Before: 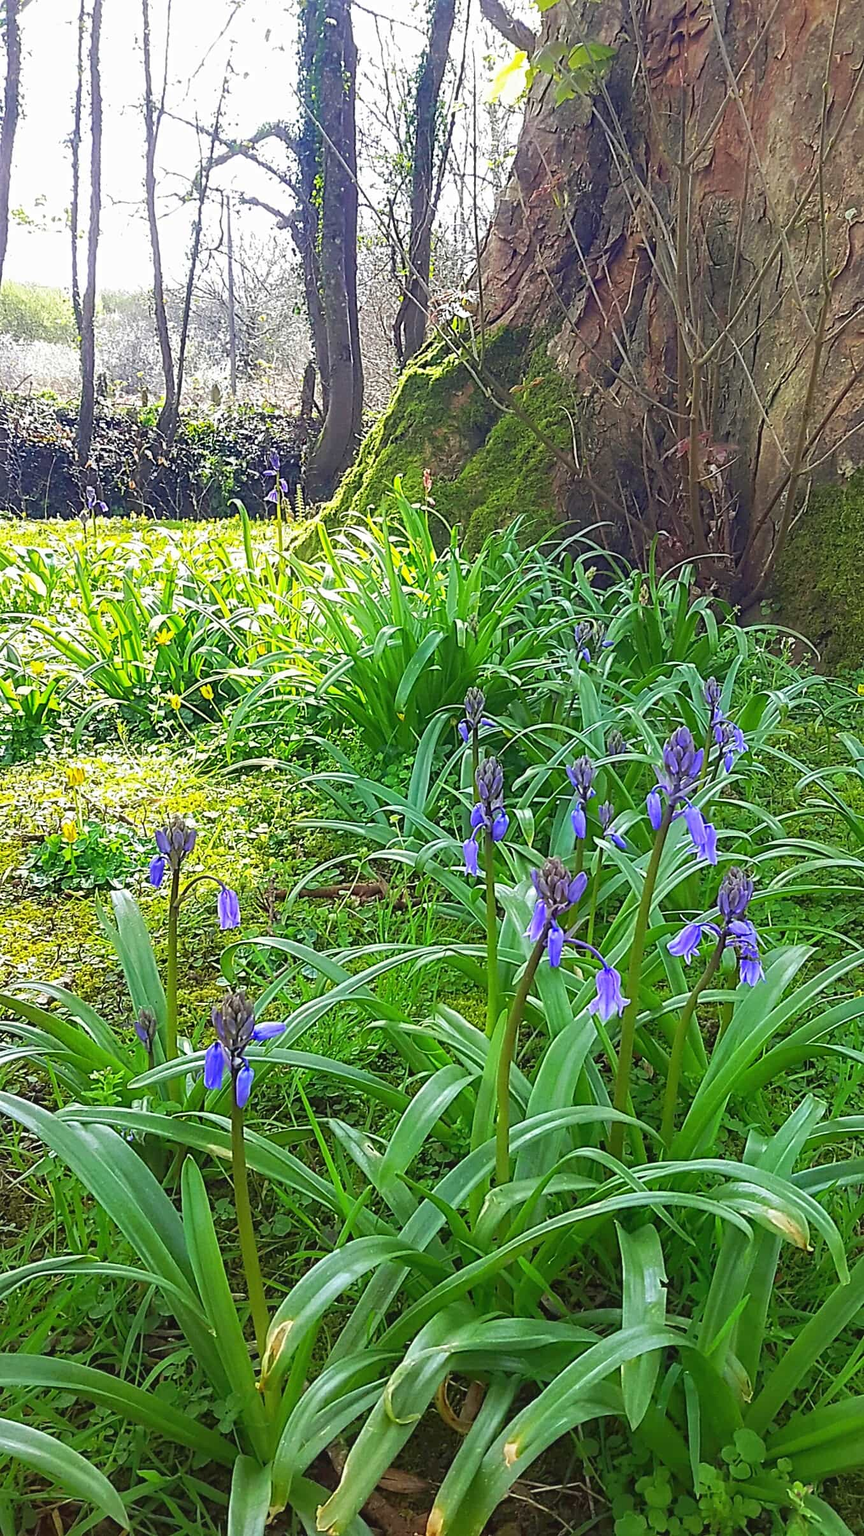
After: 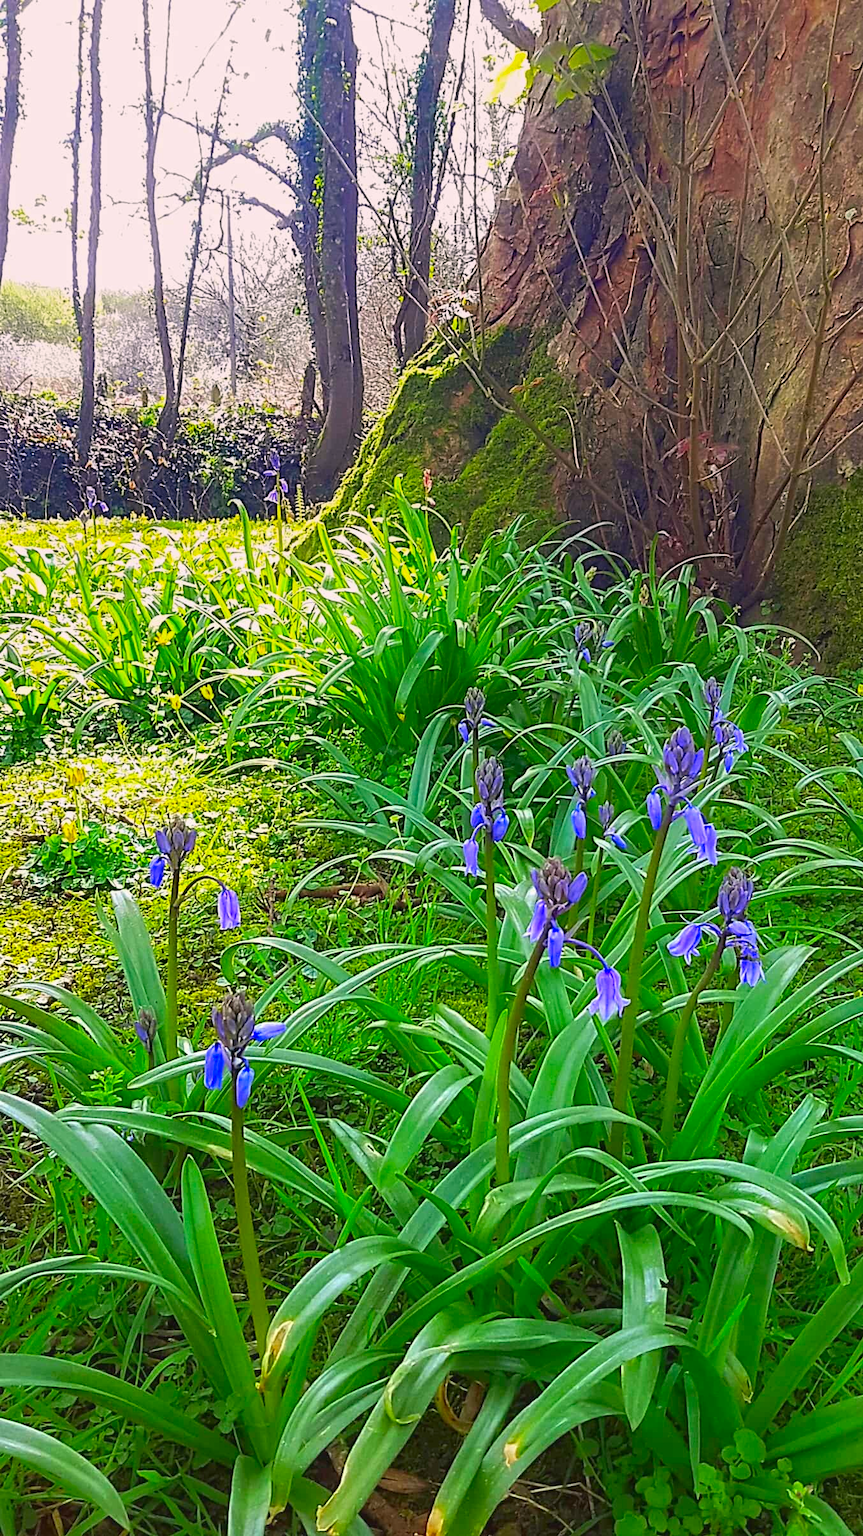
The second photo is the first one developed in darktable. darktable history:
graduated density: density 0.38 EV, hardness 21%, rotation -6.11°, saturation 32%
color correction: saturation 1.34
